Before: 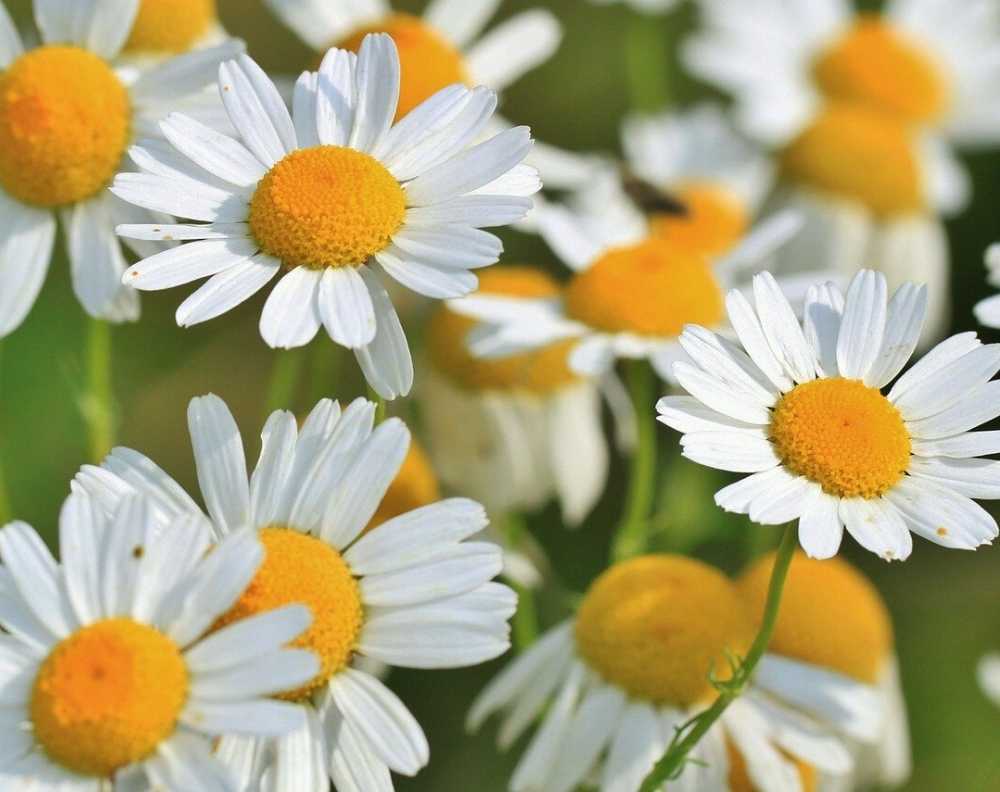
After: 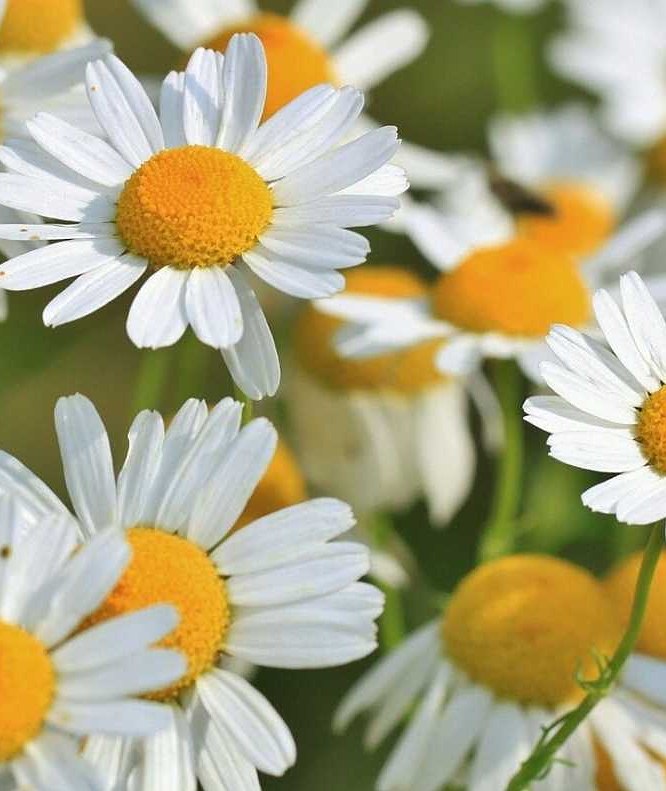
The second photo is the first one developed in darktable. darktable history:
sharpen: radius 1.241, amount 0.288, threshold 0.139
crop and rotate: left 13.367%, right 20.03%
